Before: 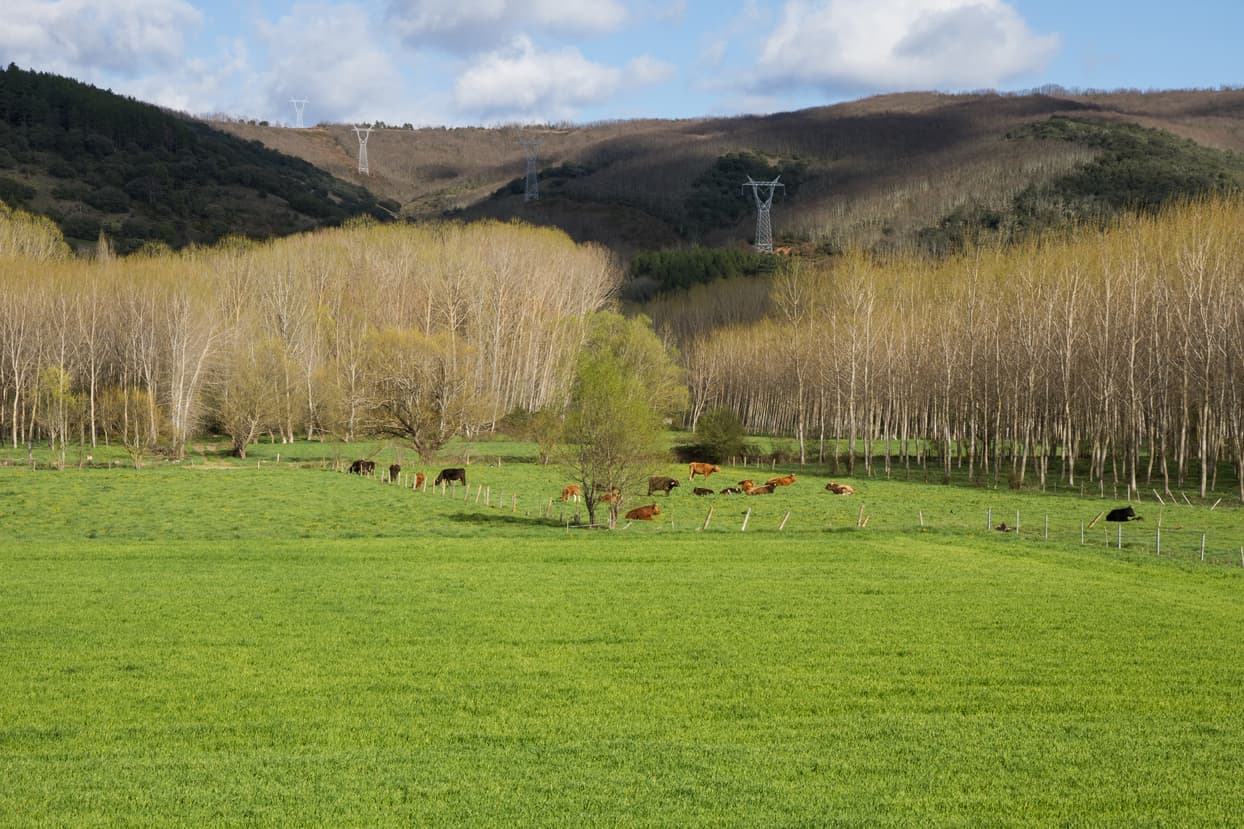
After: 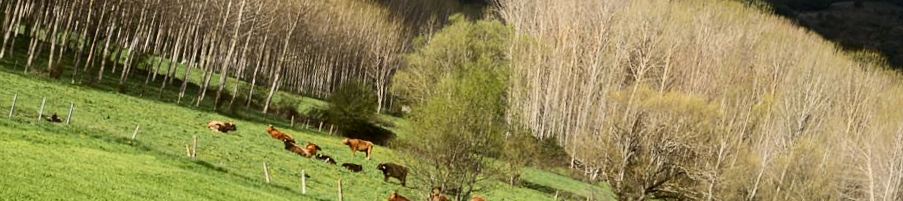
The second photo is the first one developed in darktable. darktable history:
contrast brightness saturation: contrast 0.28
crop and rotate: angle 16.12°, top 30.835%, bottom 35.653%
